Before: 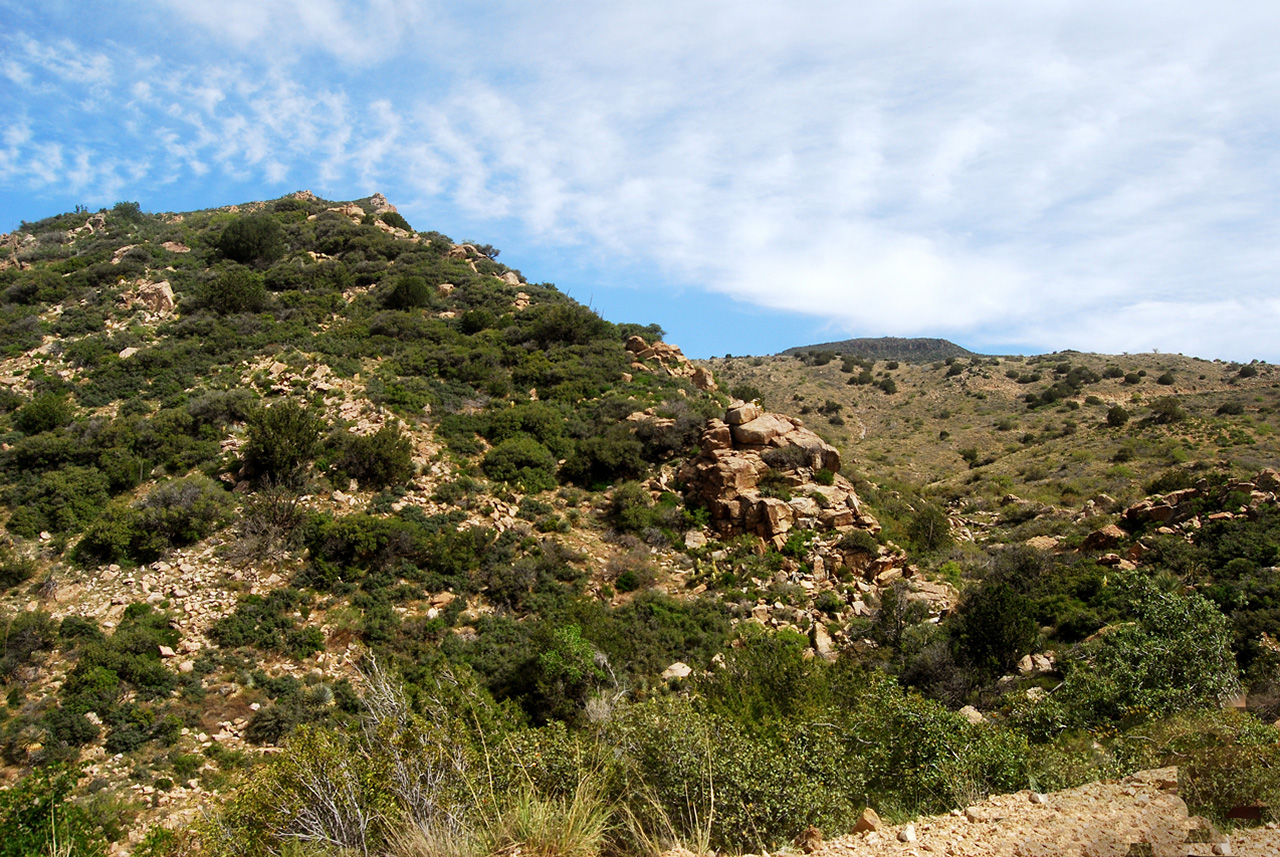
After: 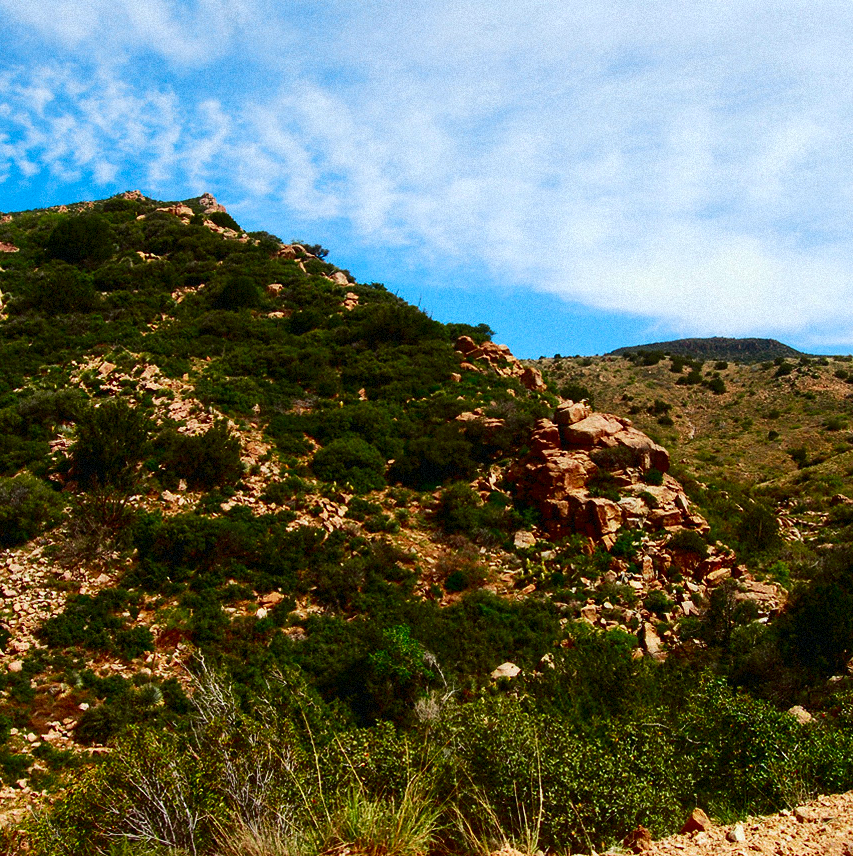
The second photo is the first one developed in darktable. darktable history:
crop and rotate: left 13.409%, right 19.924%
tone curve: curves: ch0 [(0, 0.011) (0.139, 0.106) (0.295, 0.271) (0.499, 0.523) (0.739, 0.782) (0.857, 0.879) (1, 0.967)]; ch1 [(0, 0) (0.291, 0.229) (0.394, 0.365) (0.469, 0.456) (0.507, 0.504) (0.527, 0.546) (0.571, 0.614) (0.725, 0.779) (1, 1)]; ch2 [(0, 0) (0.125, 0.089) (0.35, 0.317) (0.437, 0.42) (0.502, 0.499) (0.537, 0.551) (0.613, 0.636) (1, 1)], color space Lab, independent channels, preserve colors none
tone equalizer: on, module defaults
grain: mid-tones bias 0%
contrast brightness saturation: brightness -0.25, saturation 0.2
